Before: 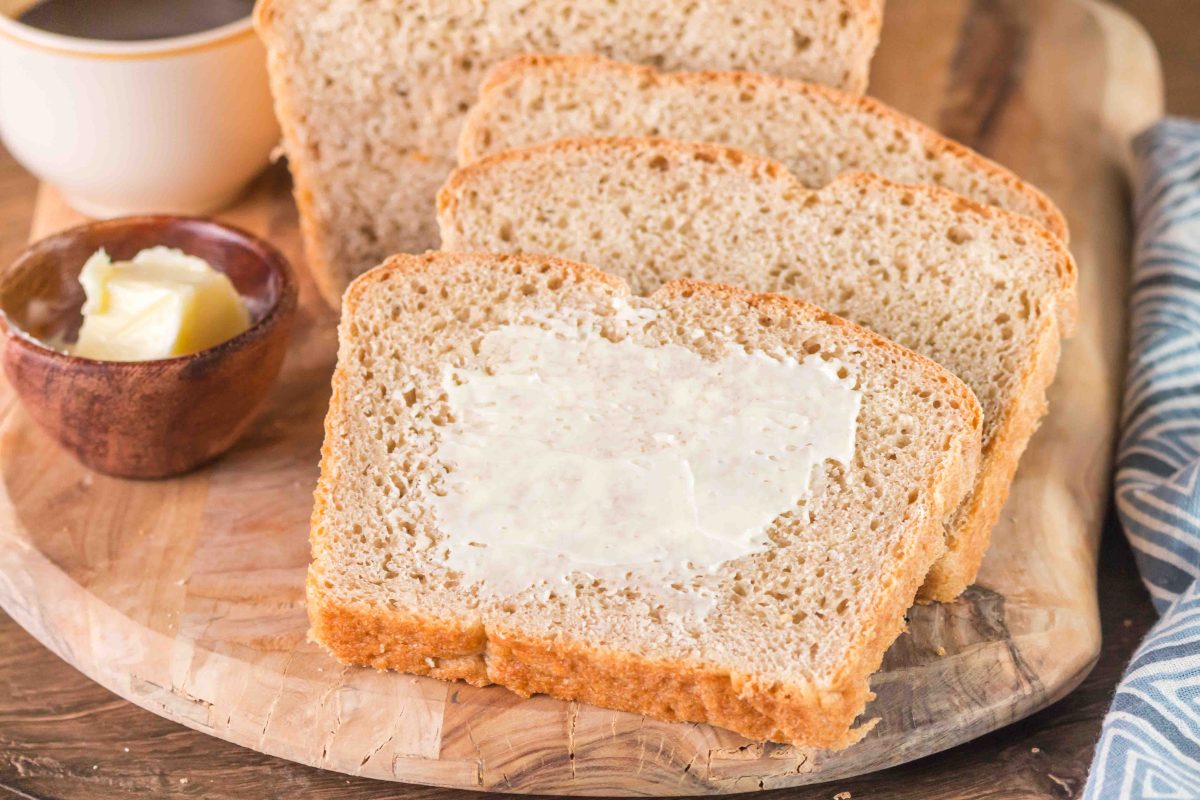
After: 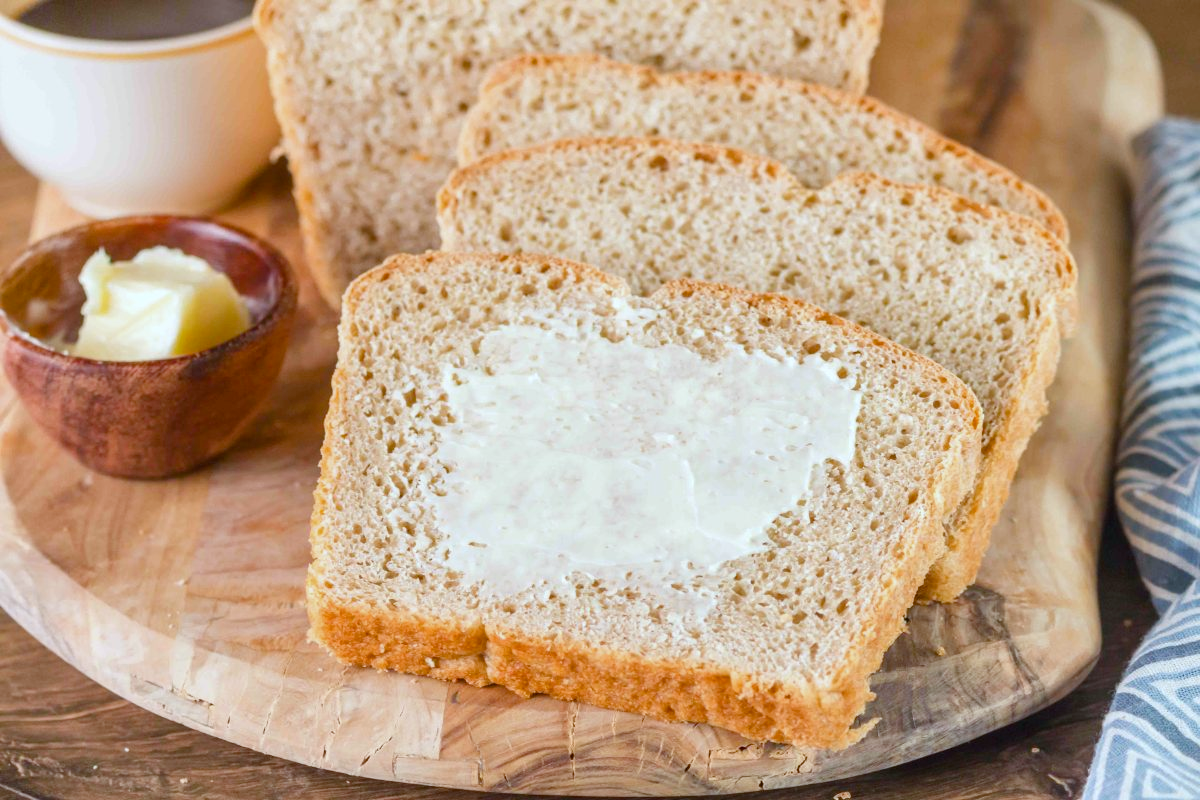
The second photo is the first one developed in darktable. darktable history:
white balance: red 0.925, blue 1.046
color balance rgb: perceptual saturation grading › global saturation 20%, perceptual saturation grading › highlights -25%, perceptual saturation grading › shadows 25%
local contrast: mode bilateral grid, contrast 15, coarseness 36, detail 105%, midtone range 0.2
